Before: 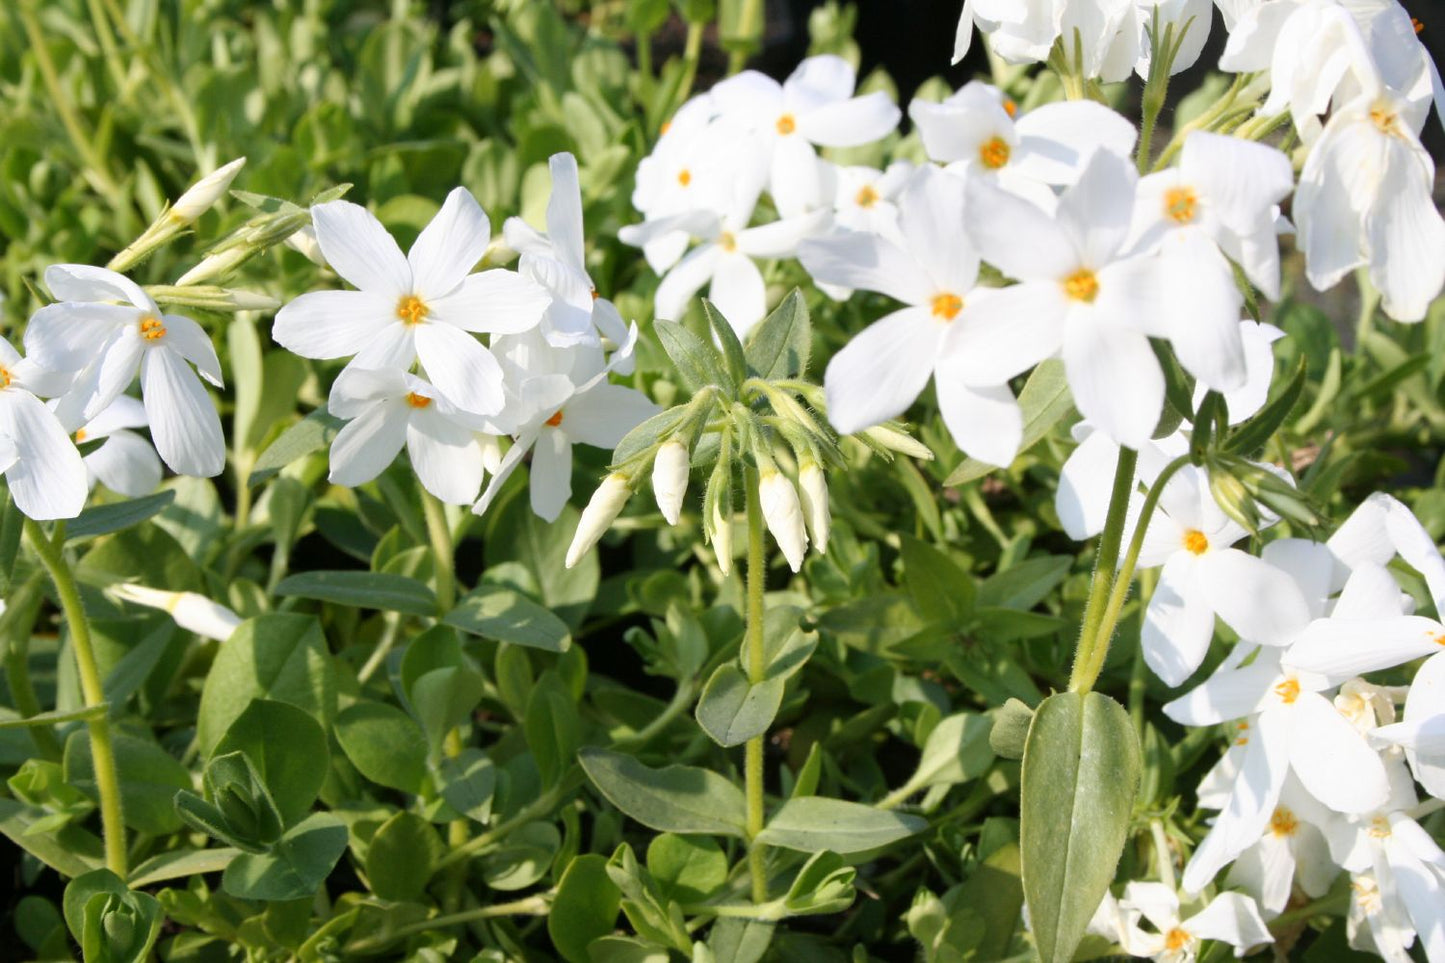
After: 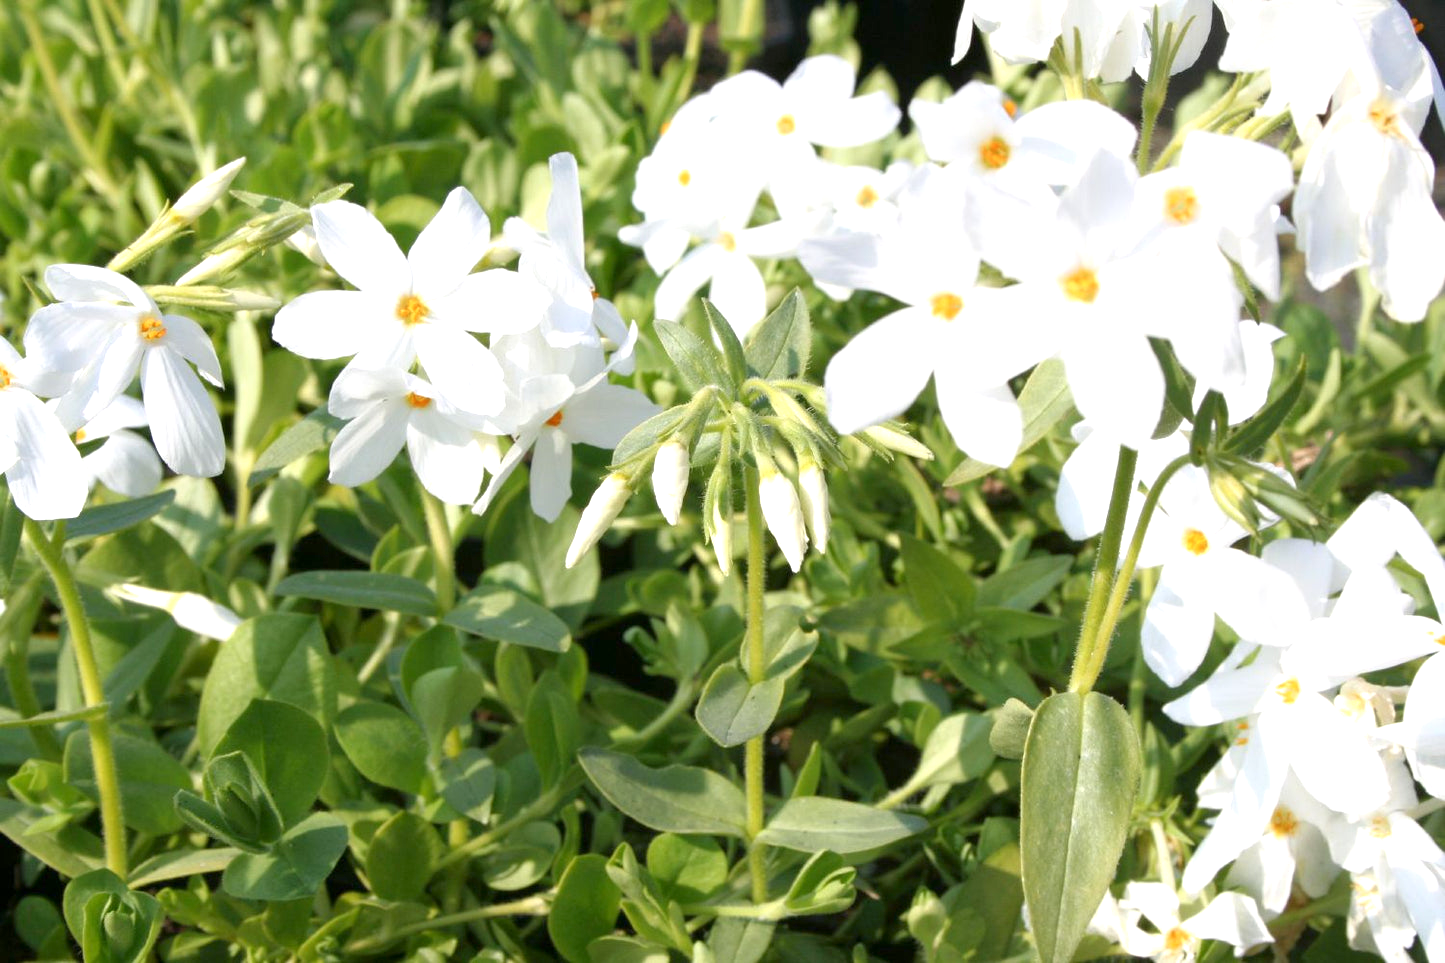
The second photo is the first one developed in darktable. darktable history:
exposure: exposure 0.766 EV, compensate highlight preservation false
tone equalizer: -8 EV 0.25 EV, -7 EV 0.417 EV, -6 EV 0.417 EV, -5 EV 0.25 EV, -3 EV -0.25 EV, -2 EV -0.417 EV, -1 EV -0.417 EV, +0 EV -0.25 EV, edges refinement/feathering 500, mask exposure compensation -1.57 EV, preserve details guided filter
shadows and highlights: shadows -30, highlights 30
